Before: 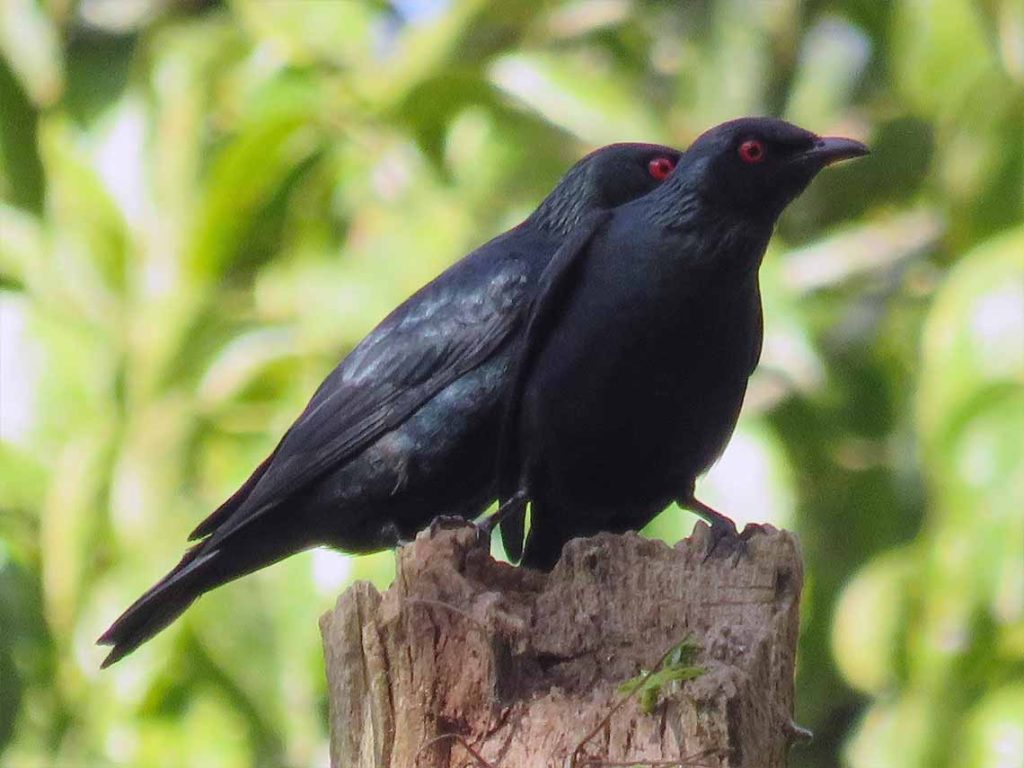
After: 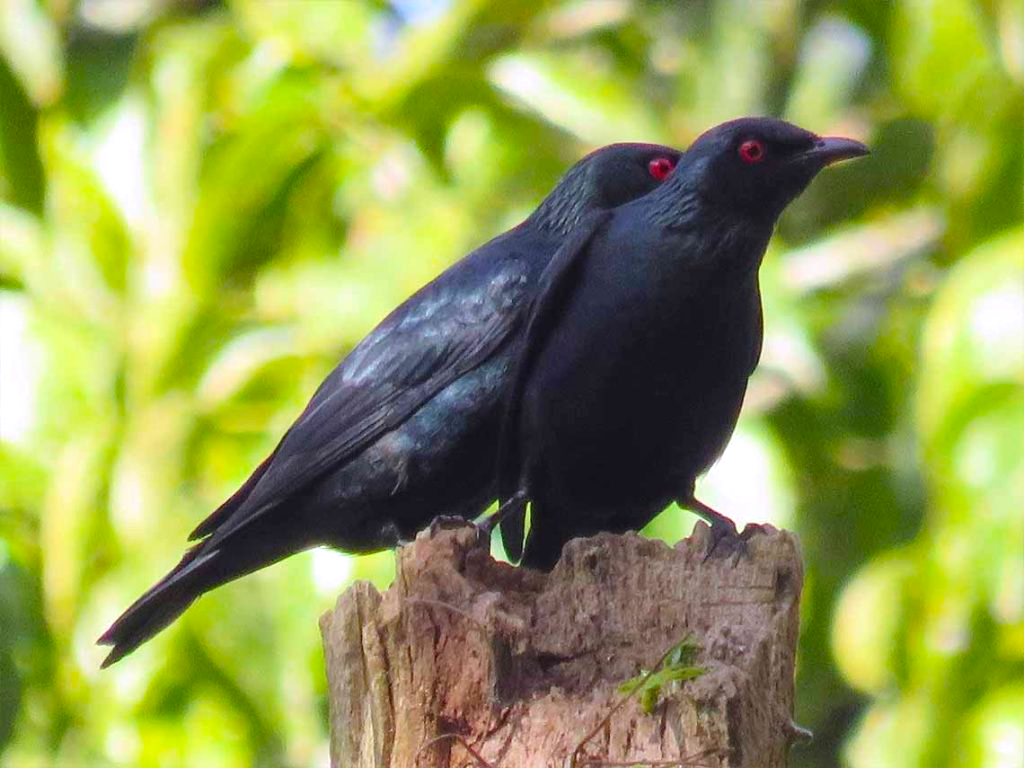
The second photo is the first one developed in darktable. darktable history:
color balance rgb: perceptual saturation grading › global saturation 30.879%
exposure: exposure 0.299 EV, compensate exposure bias true, compensate highlight preservation false
